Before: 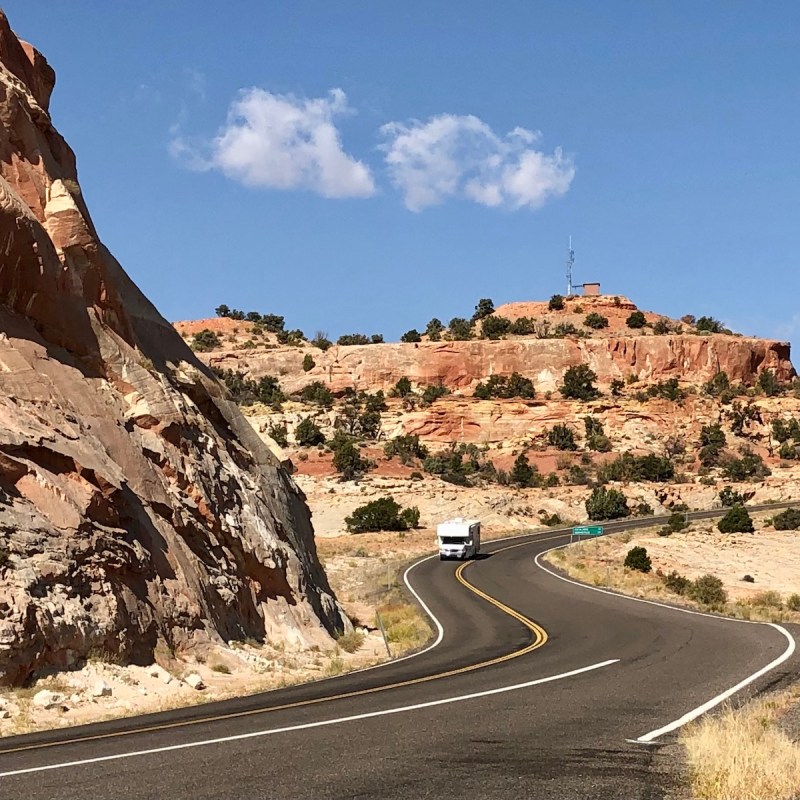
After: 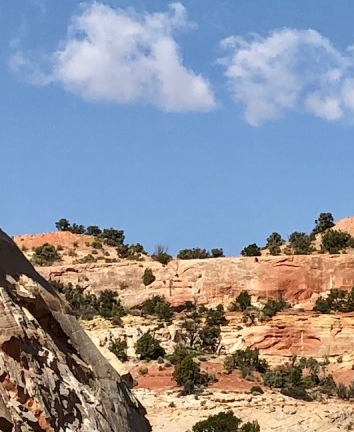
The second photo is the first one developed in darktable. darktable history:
crop: left 20.097%, top 10.873%, right 35.602%, bottom 34.333%
